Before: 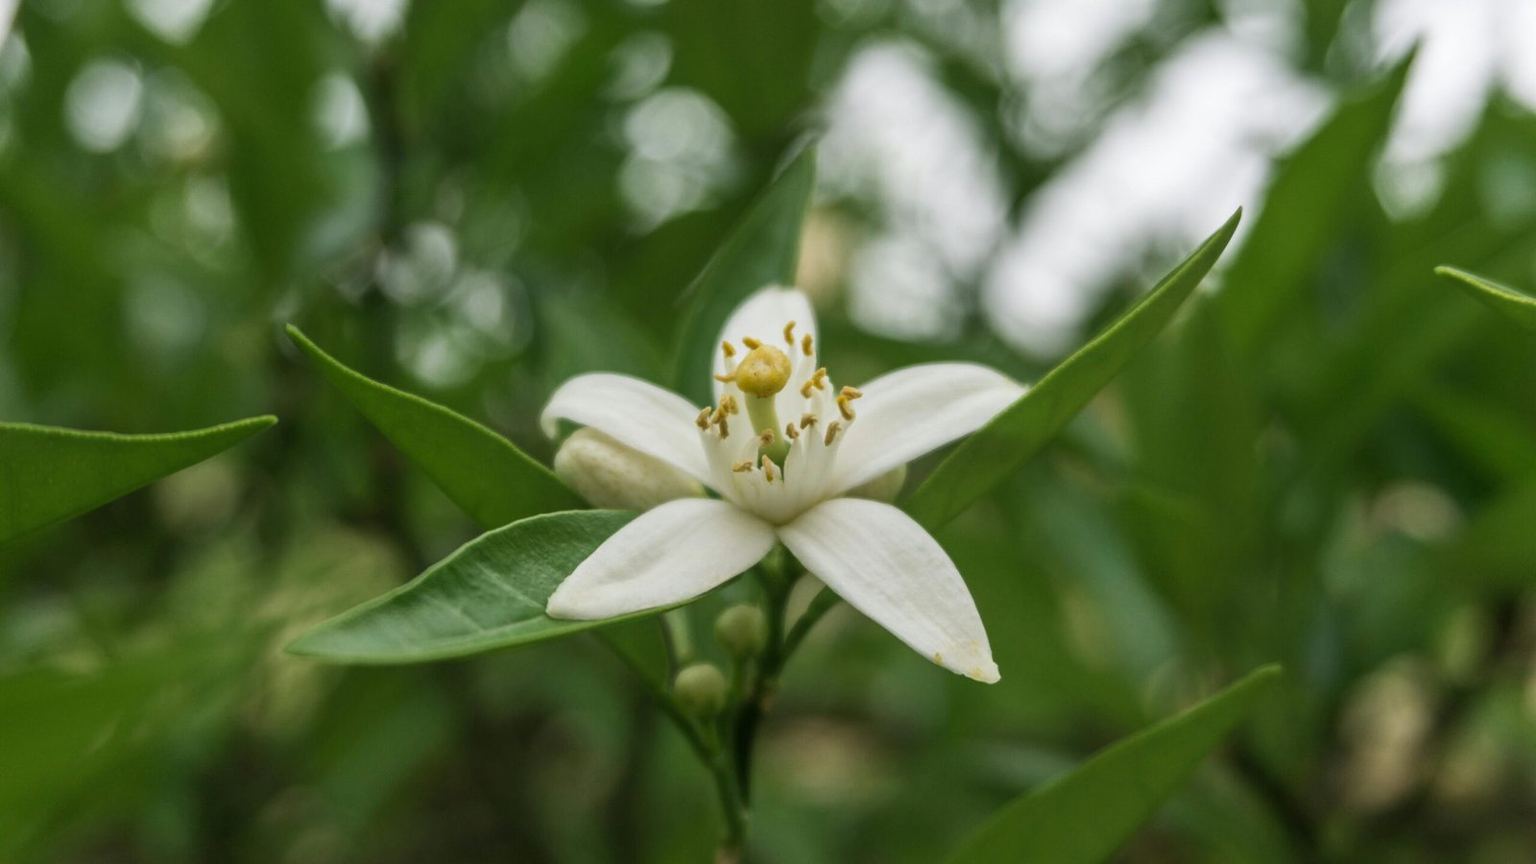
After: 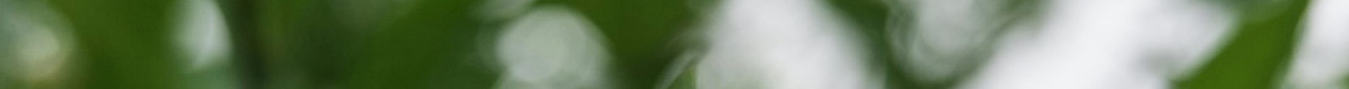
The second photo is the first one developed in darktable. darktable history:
exposure: exposure -0.064 EV, compensate highlight preservation false
crop and rotate: left 9.644%, top 9.491%, right 6.021%, bottom 80.509%
